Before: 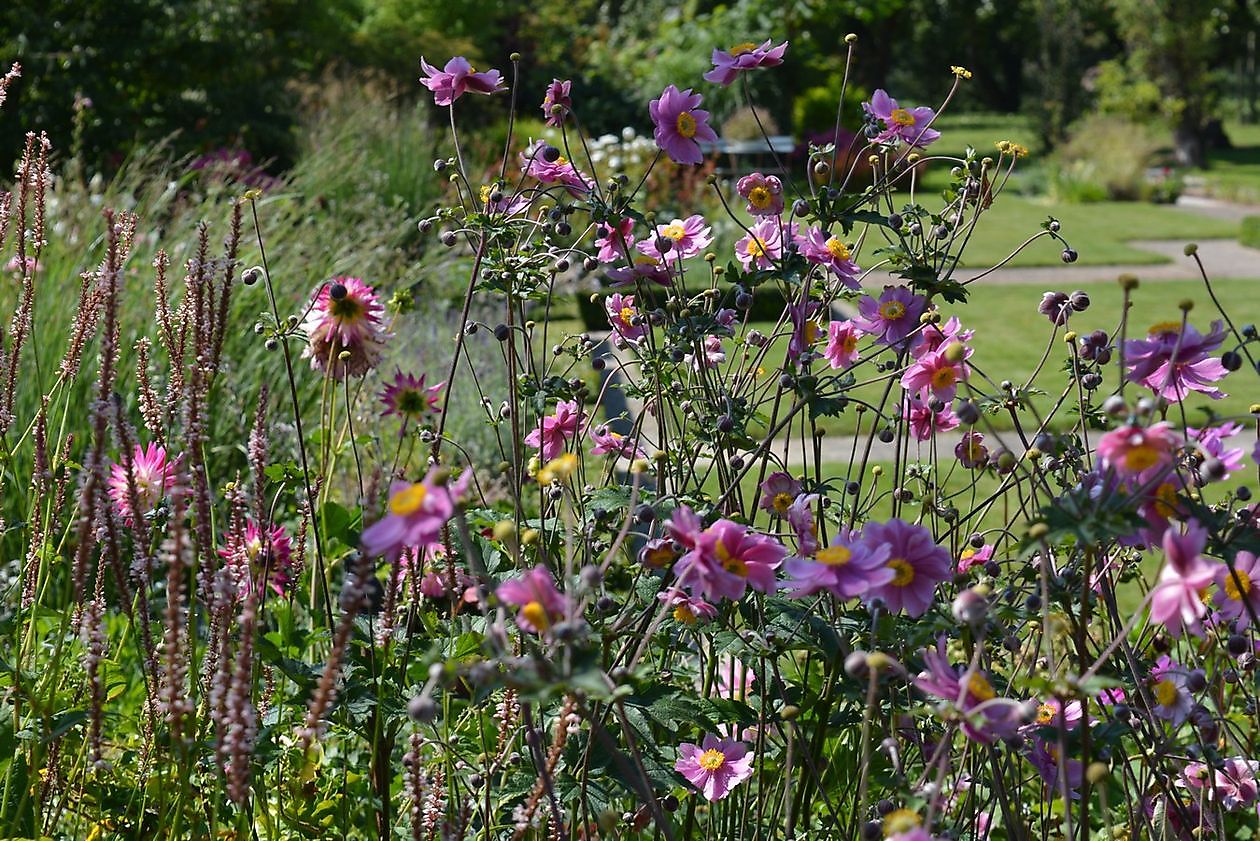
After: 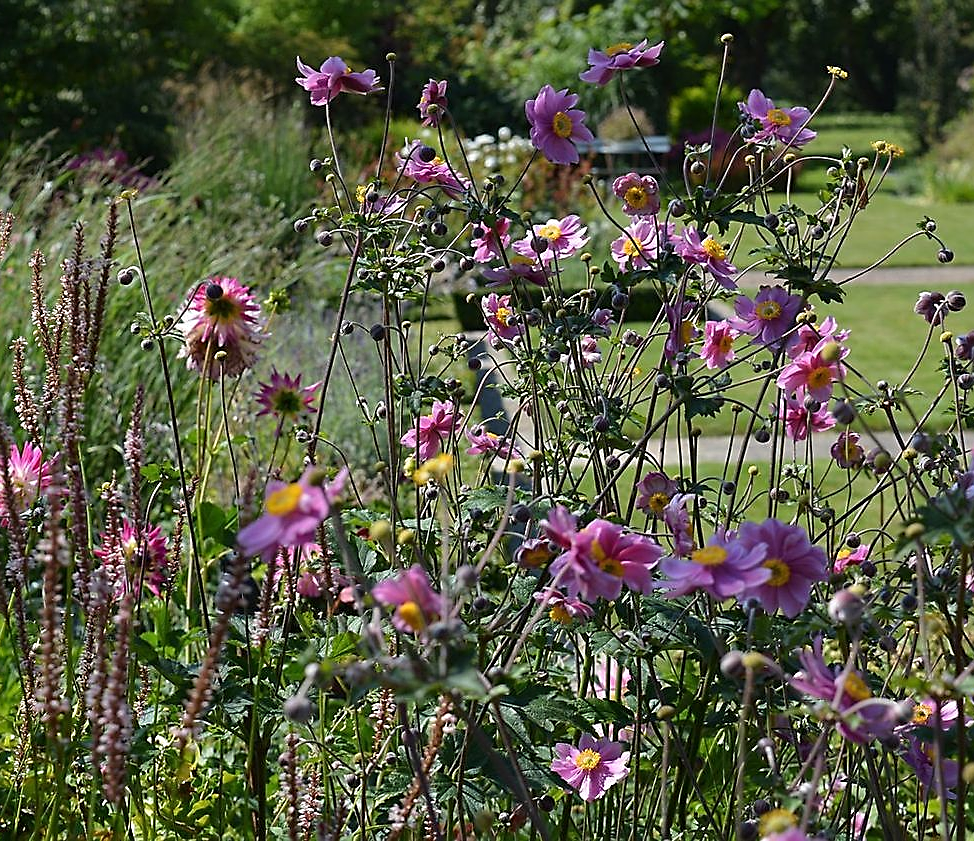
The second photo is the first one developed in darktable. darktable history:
sharpen: on, module defaults
crop: left 9.888%, right 12.782%
